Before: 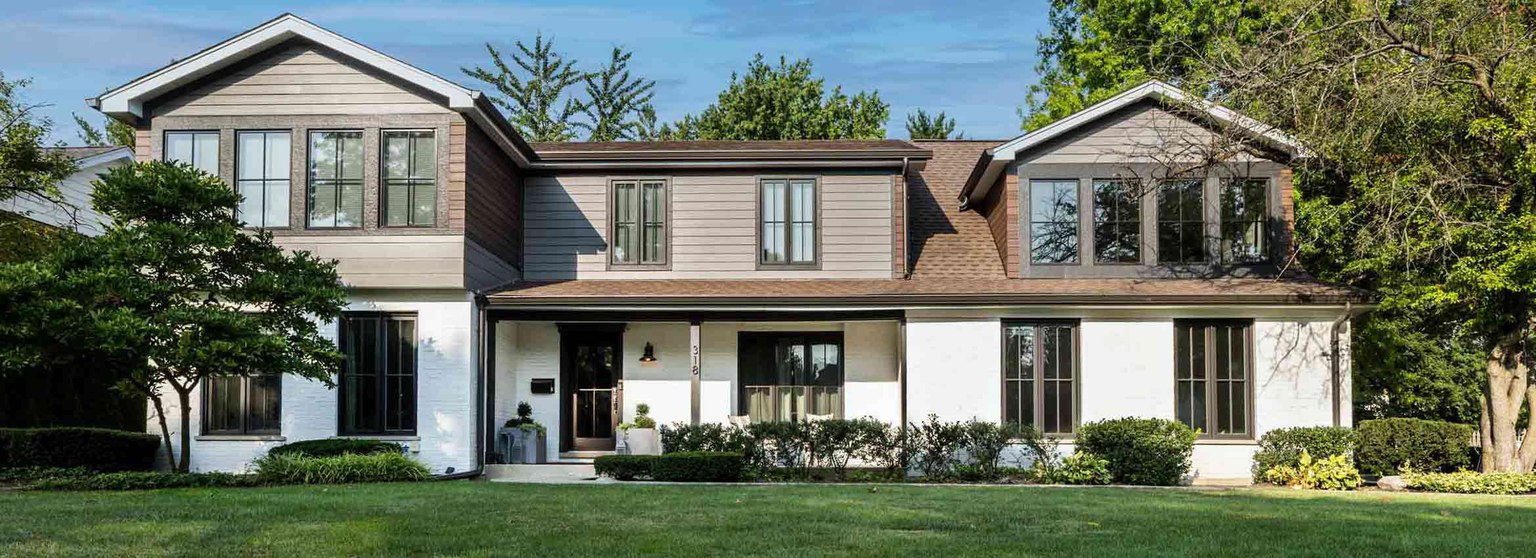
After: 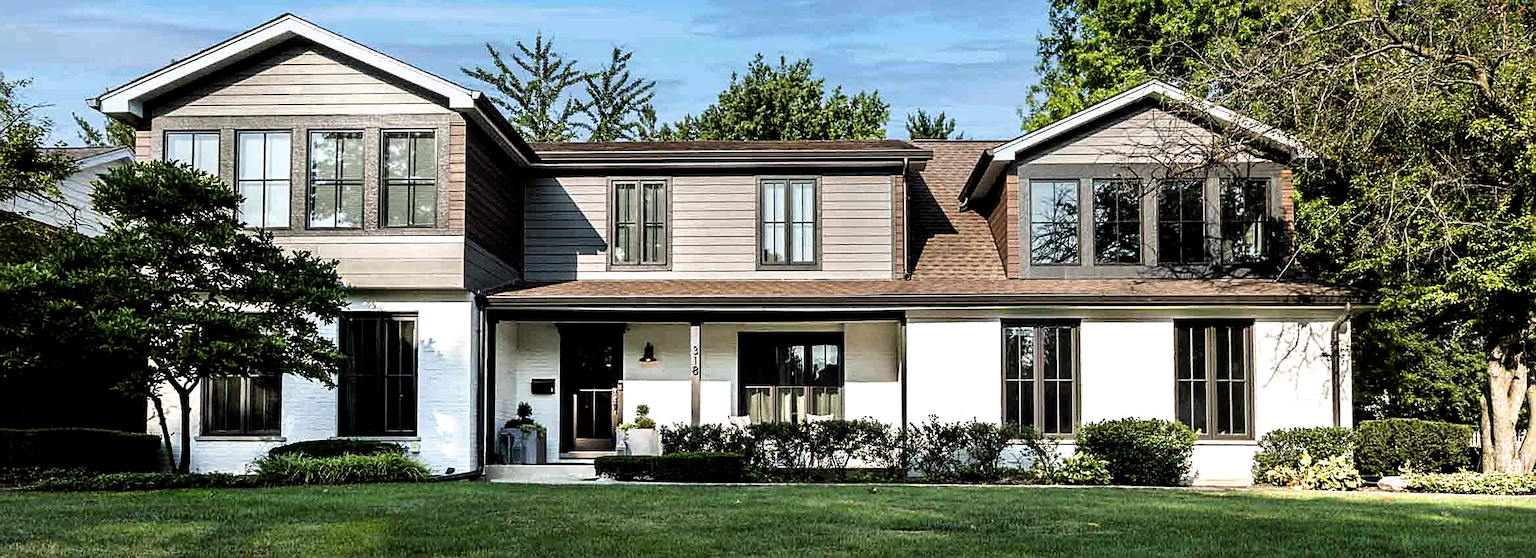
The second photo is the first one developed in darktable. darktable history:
sharpen: on, module defaults
filmic rgb: black relative exposure -8.25 EV, white relative exposure 2.2 EV, target white luminance 99.989%, hardness 7.15, latitude 74.51%, contrast 1.325, highlights saturation mix -1.55%, shadows ↔ highlights balance 30.18%, color science v6 (2022)
